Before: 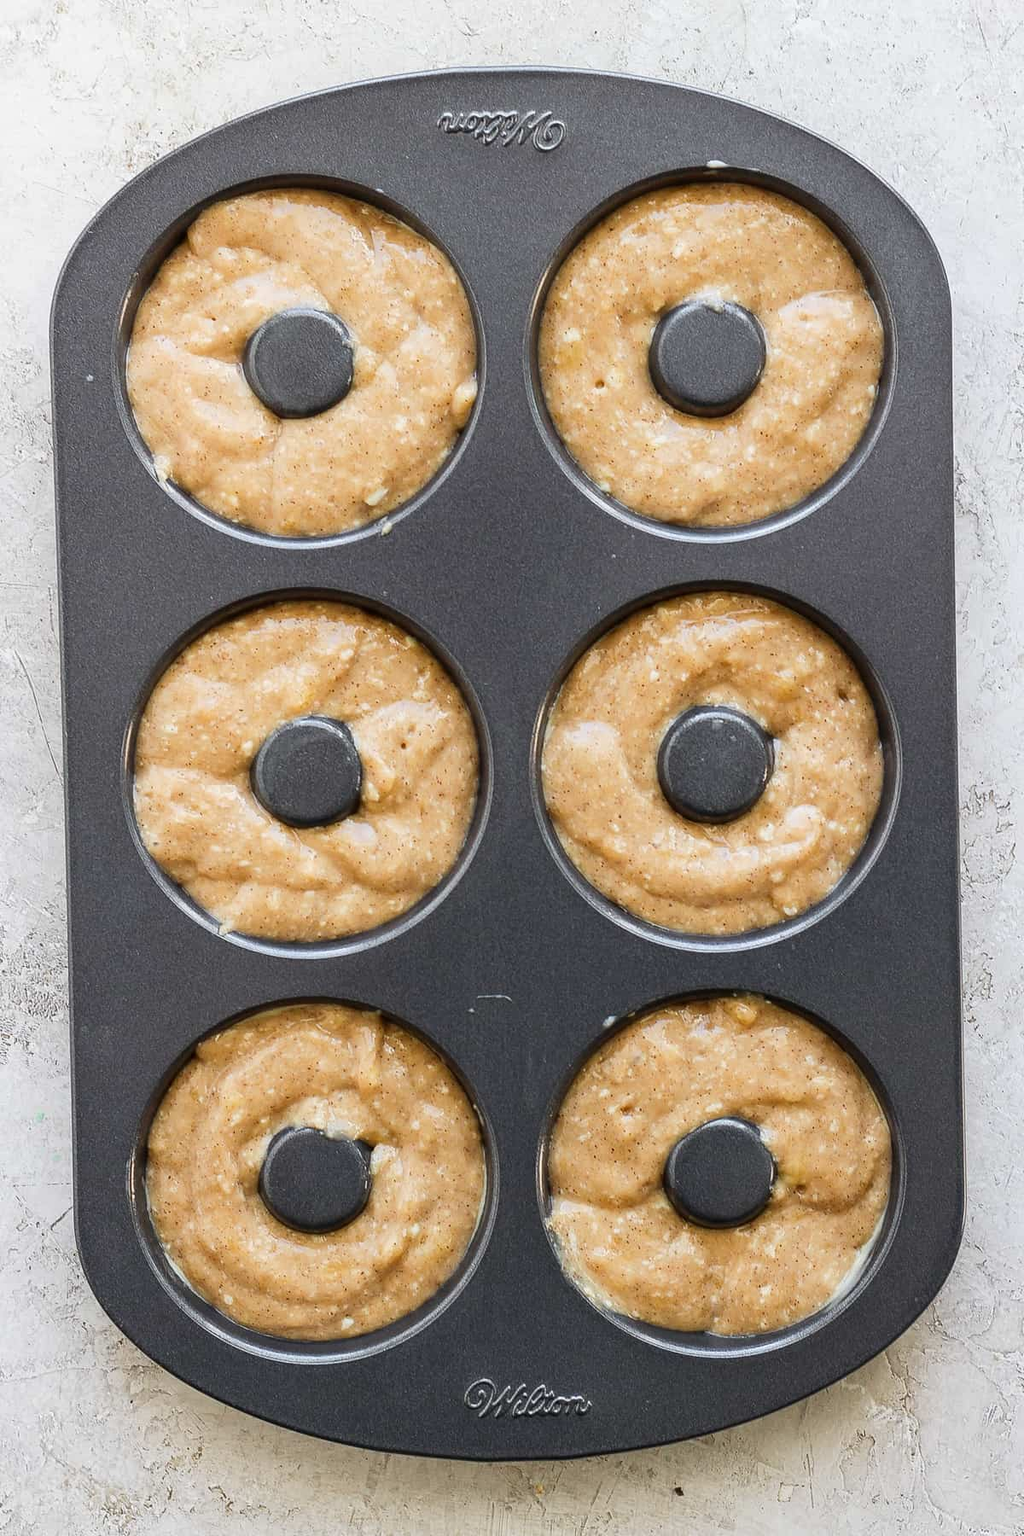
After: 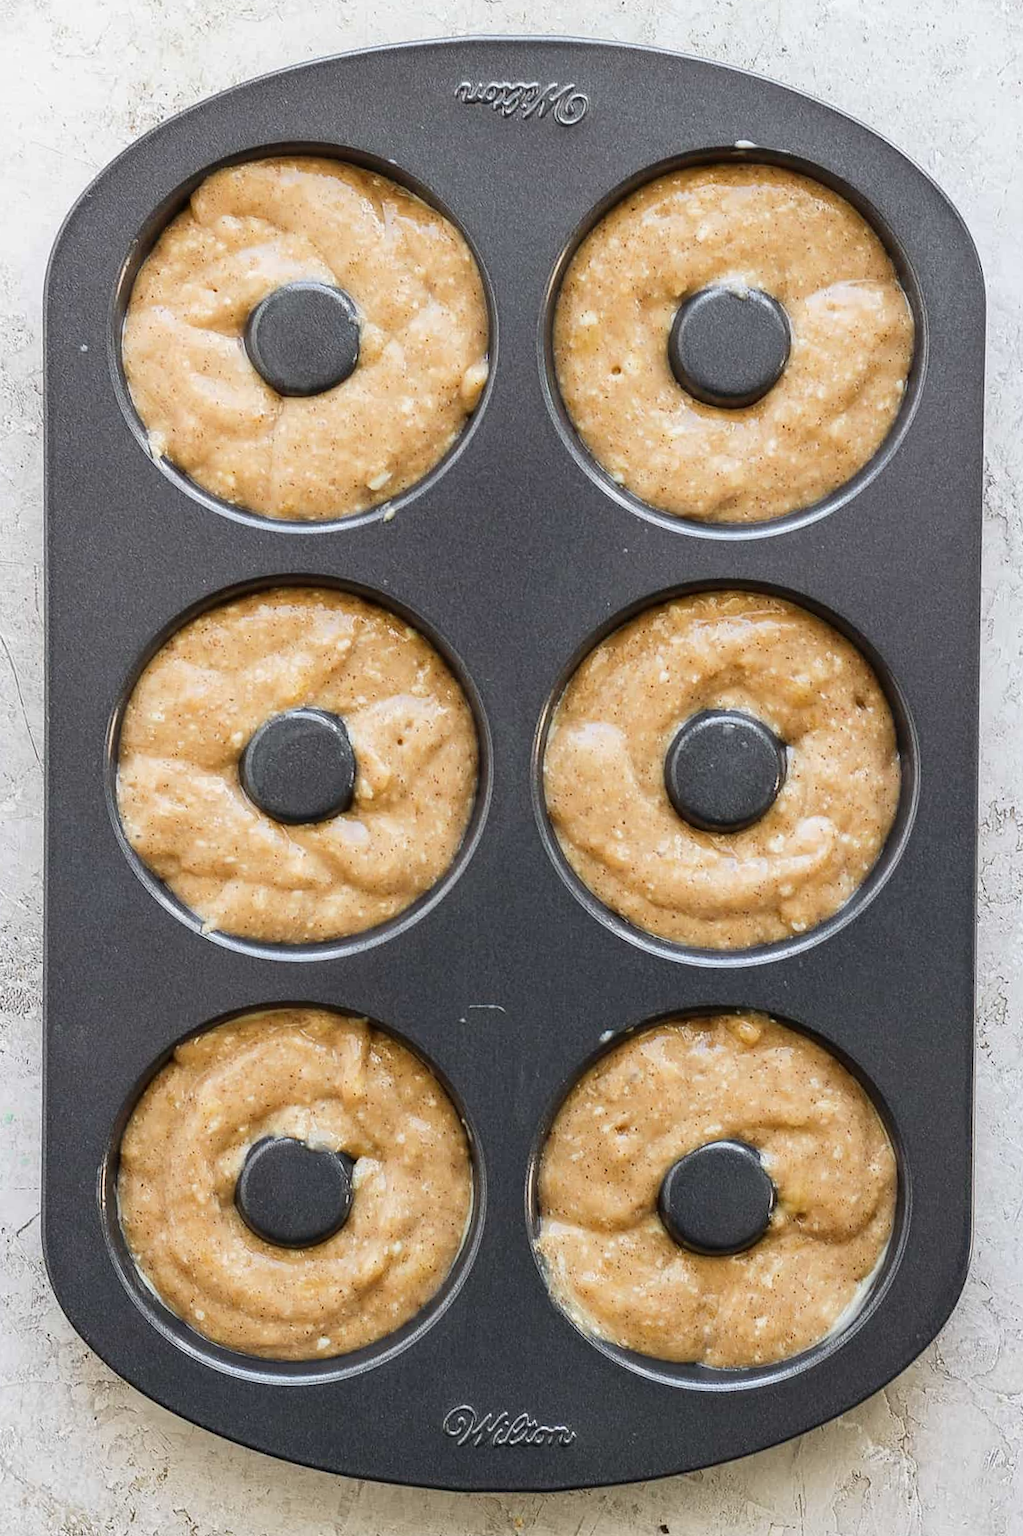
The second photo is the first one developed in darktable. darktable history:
crop and rotate: angle -1.72°
